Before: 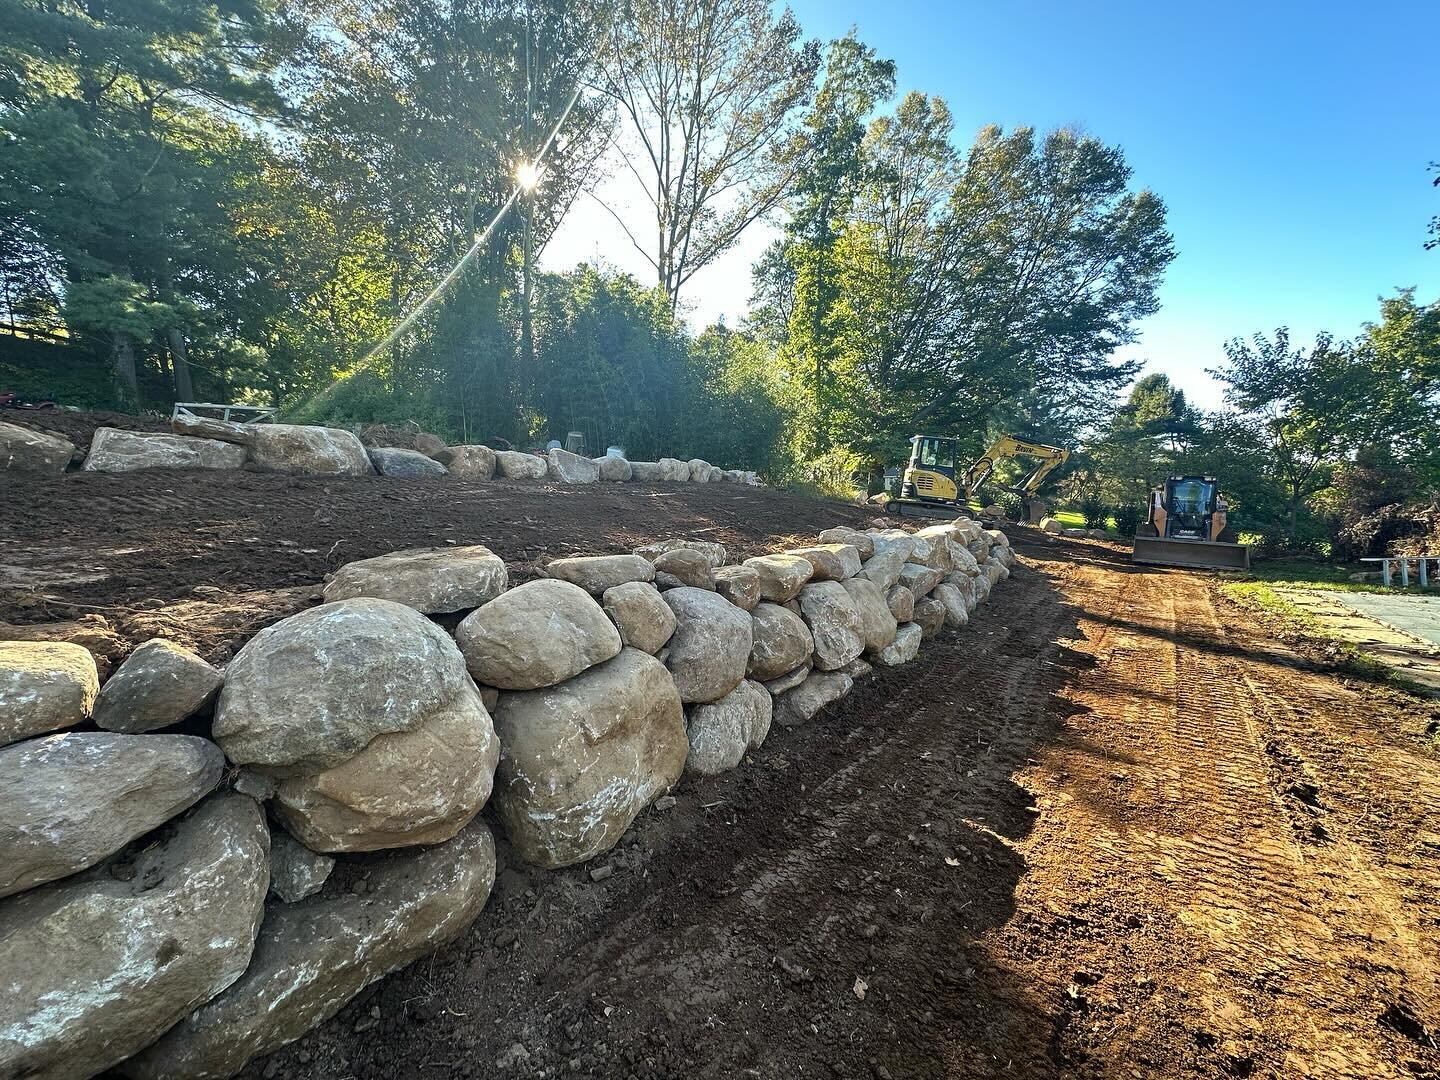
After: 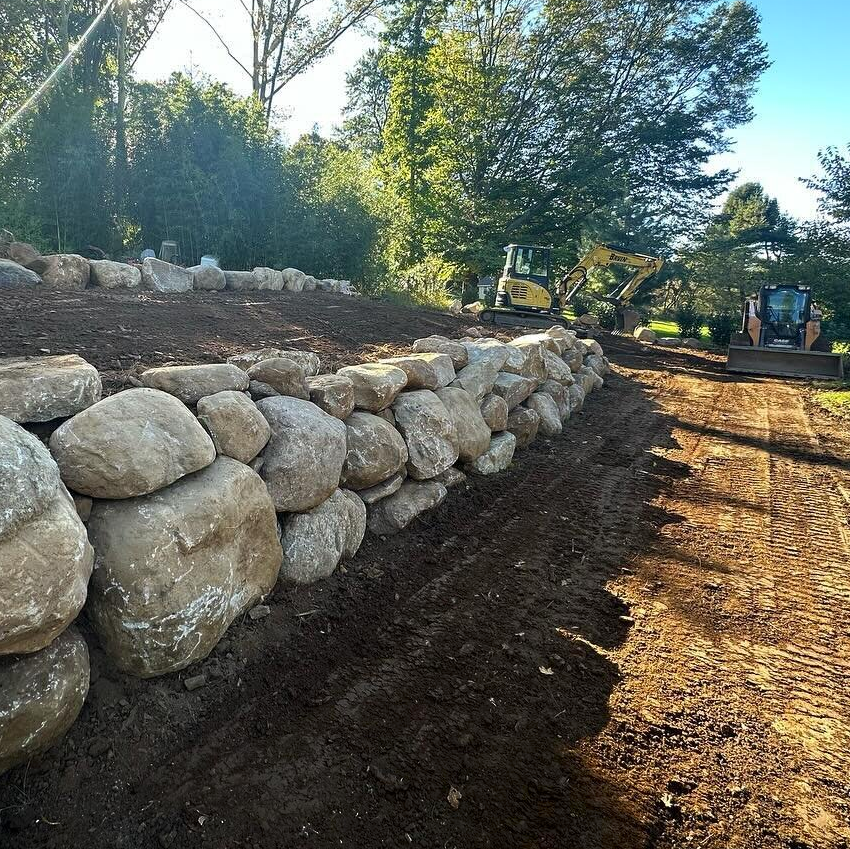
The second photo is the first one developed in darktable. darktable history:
shadows and highlights: shadows -70, highlights 35, soften with gaussian
crop and rotate: left 28.256%, top 17.734%, right 12.656%, bottom 3.573%
